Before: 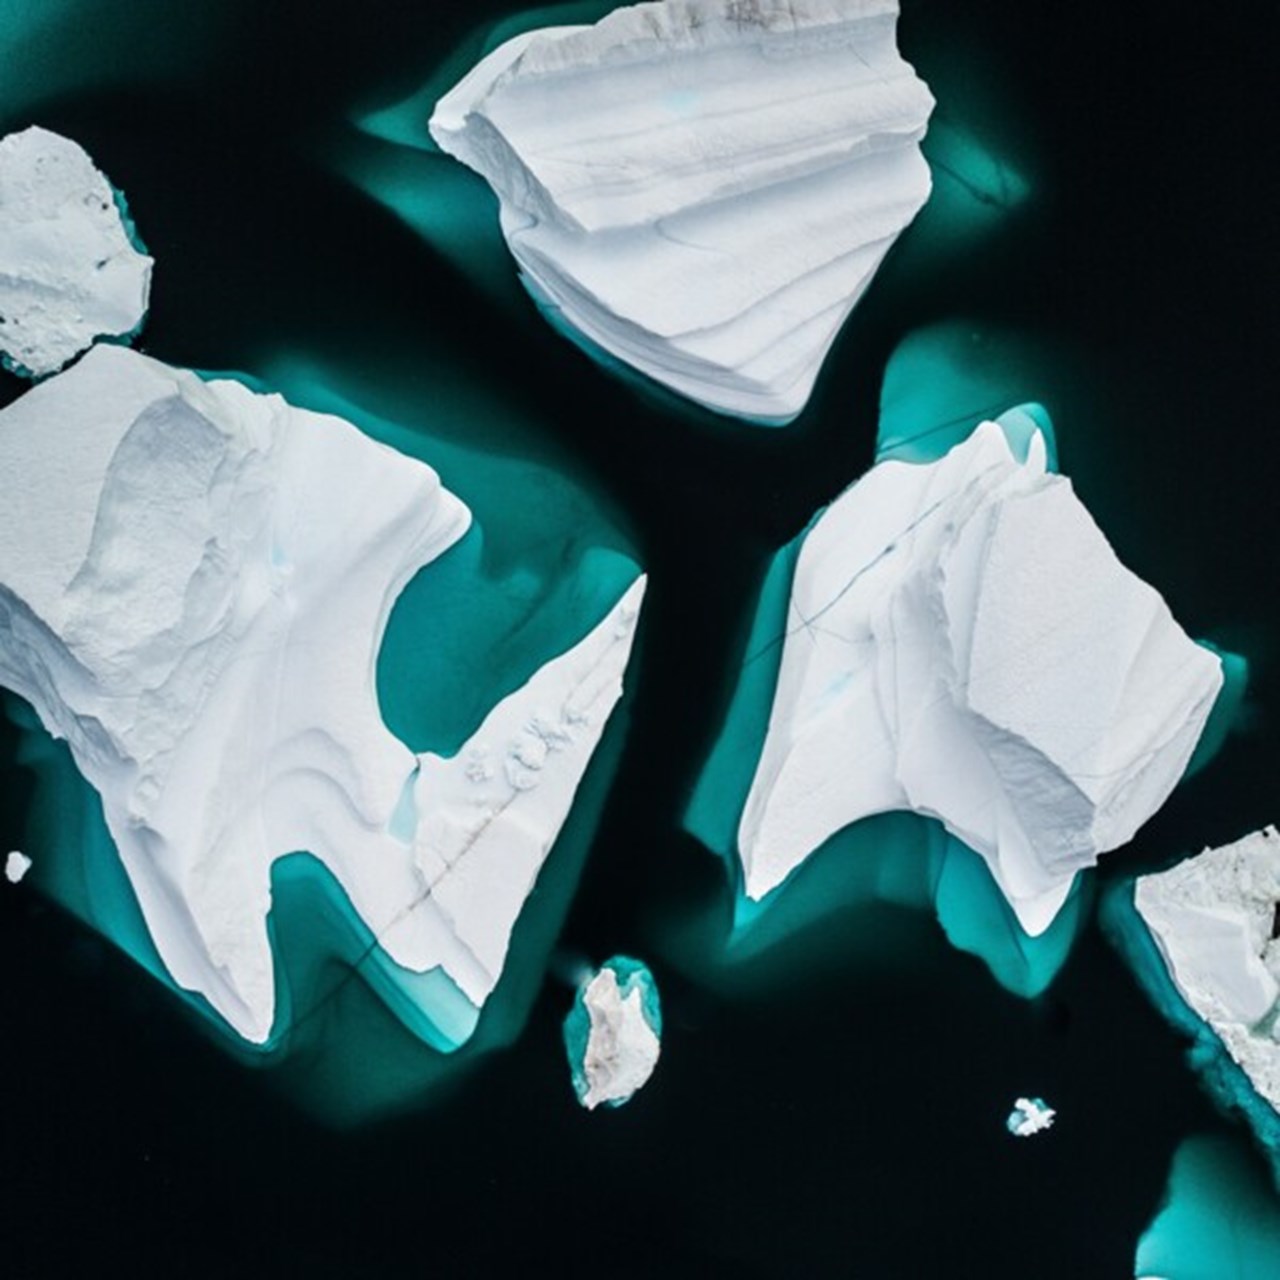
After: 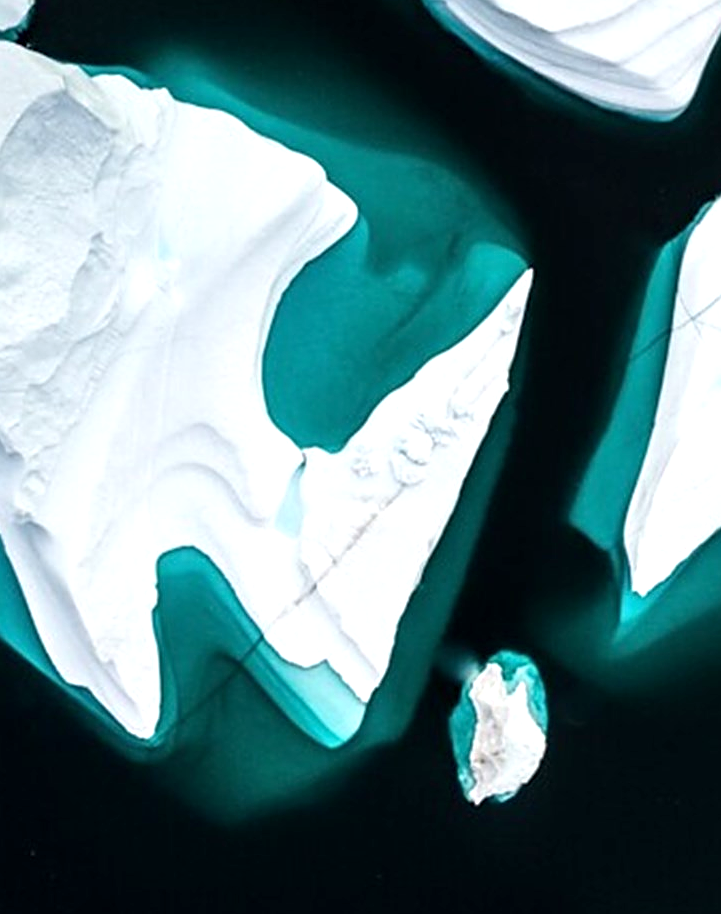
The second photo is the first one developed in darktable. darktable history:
sharpen: on, module defaults
exposure: black level correction 0.001, exposure 0.5 EV, compensate exposure bias true, compensate highlight preservation false
crop: left 8.966%, top 23.852%, right 34.699%, bottom 4.703%
